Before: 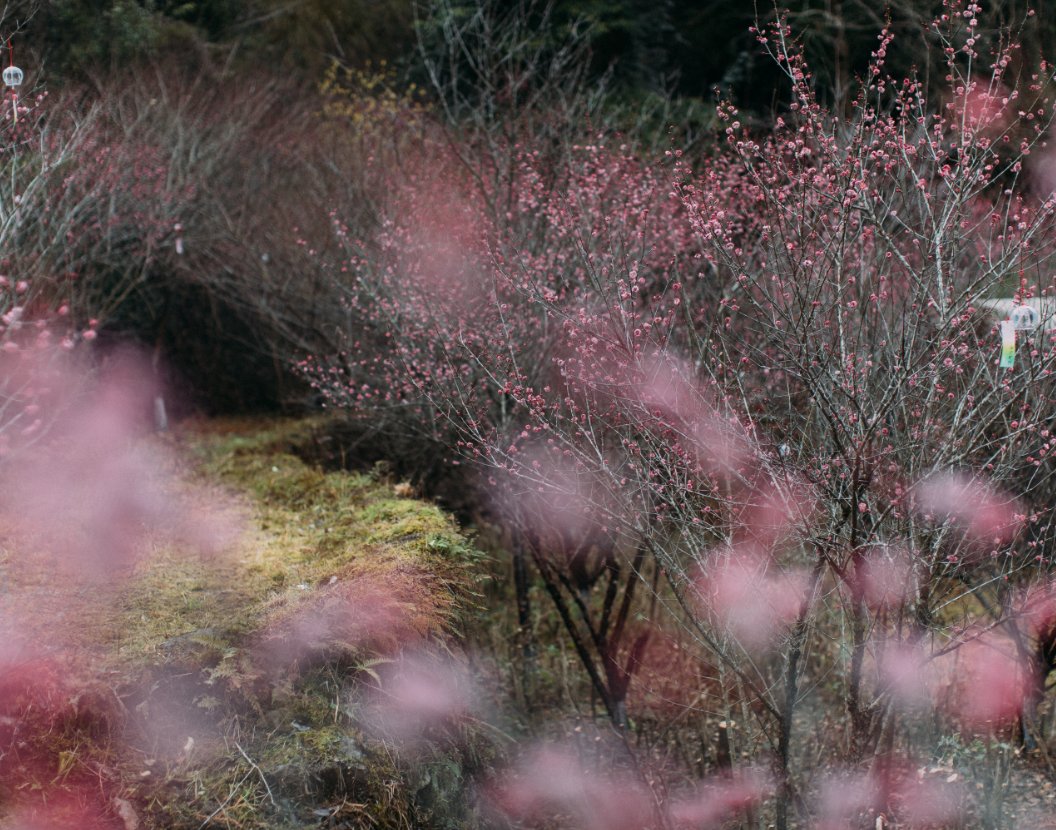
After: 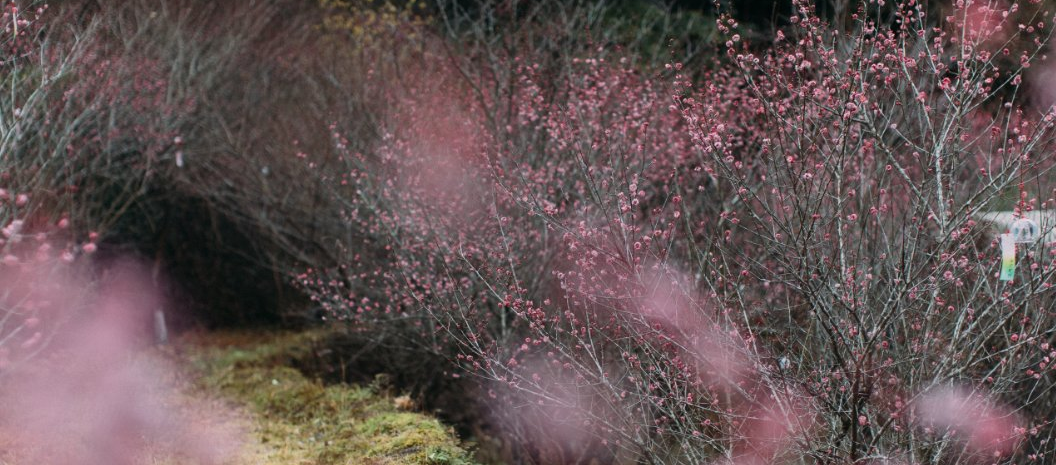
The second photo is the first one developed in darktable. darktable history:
crop and rotate: top 10.541%, bottom 33.362%
contrast equalizer: octaves 7, y [[0.513, 0.565, 0.608, 0.562, 0.512, 0.5], [0.5 ×6], [0.5, 0.5, 0.5, 0.528, 0.598, 0.658], [0 ×6], [0 ×6]], mix -0.099
